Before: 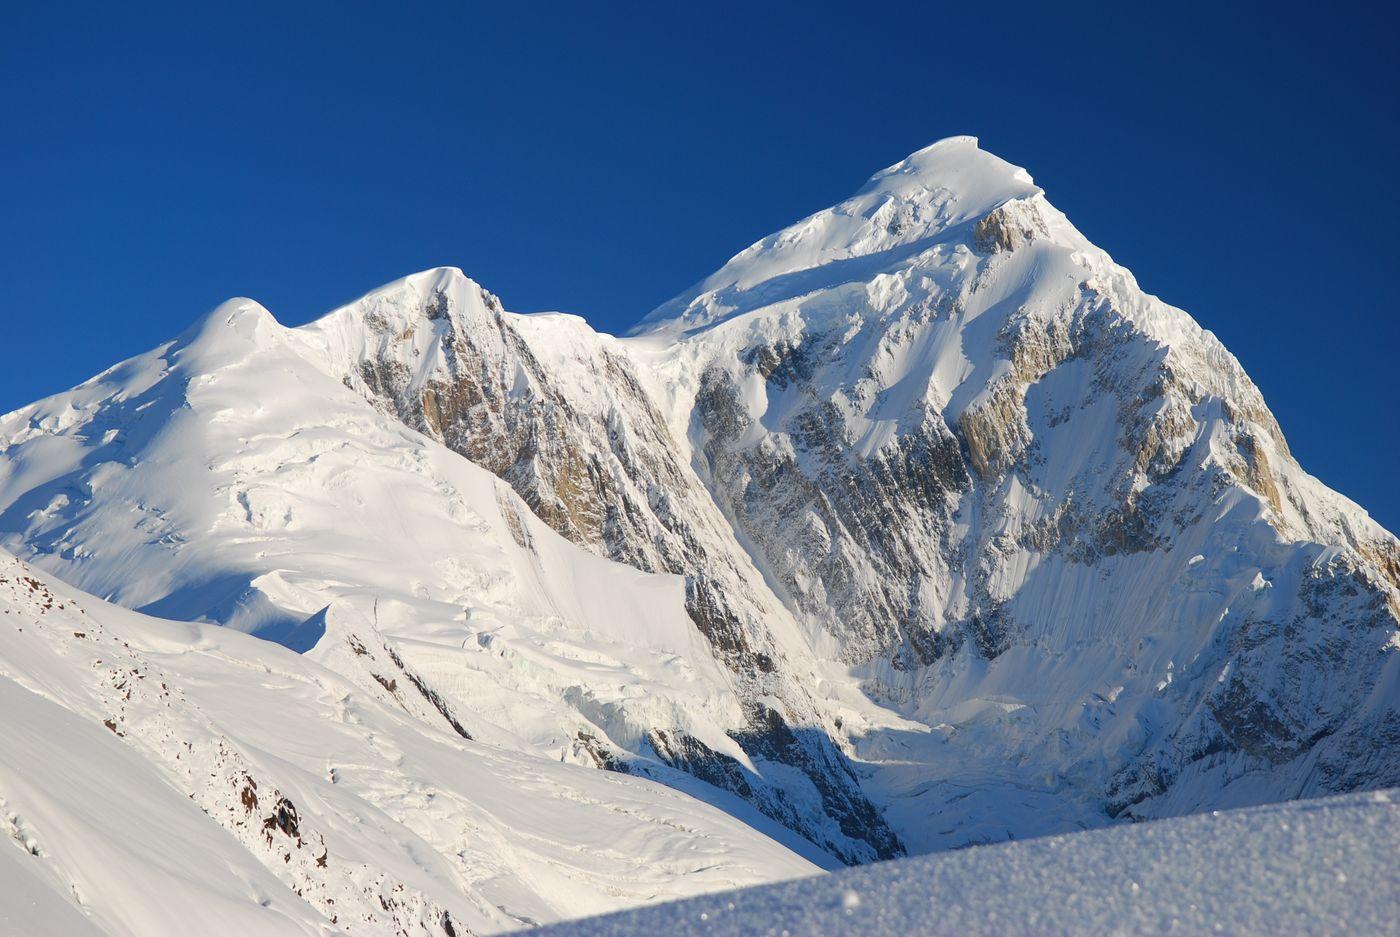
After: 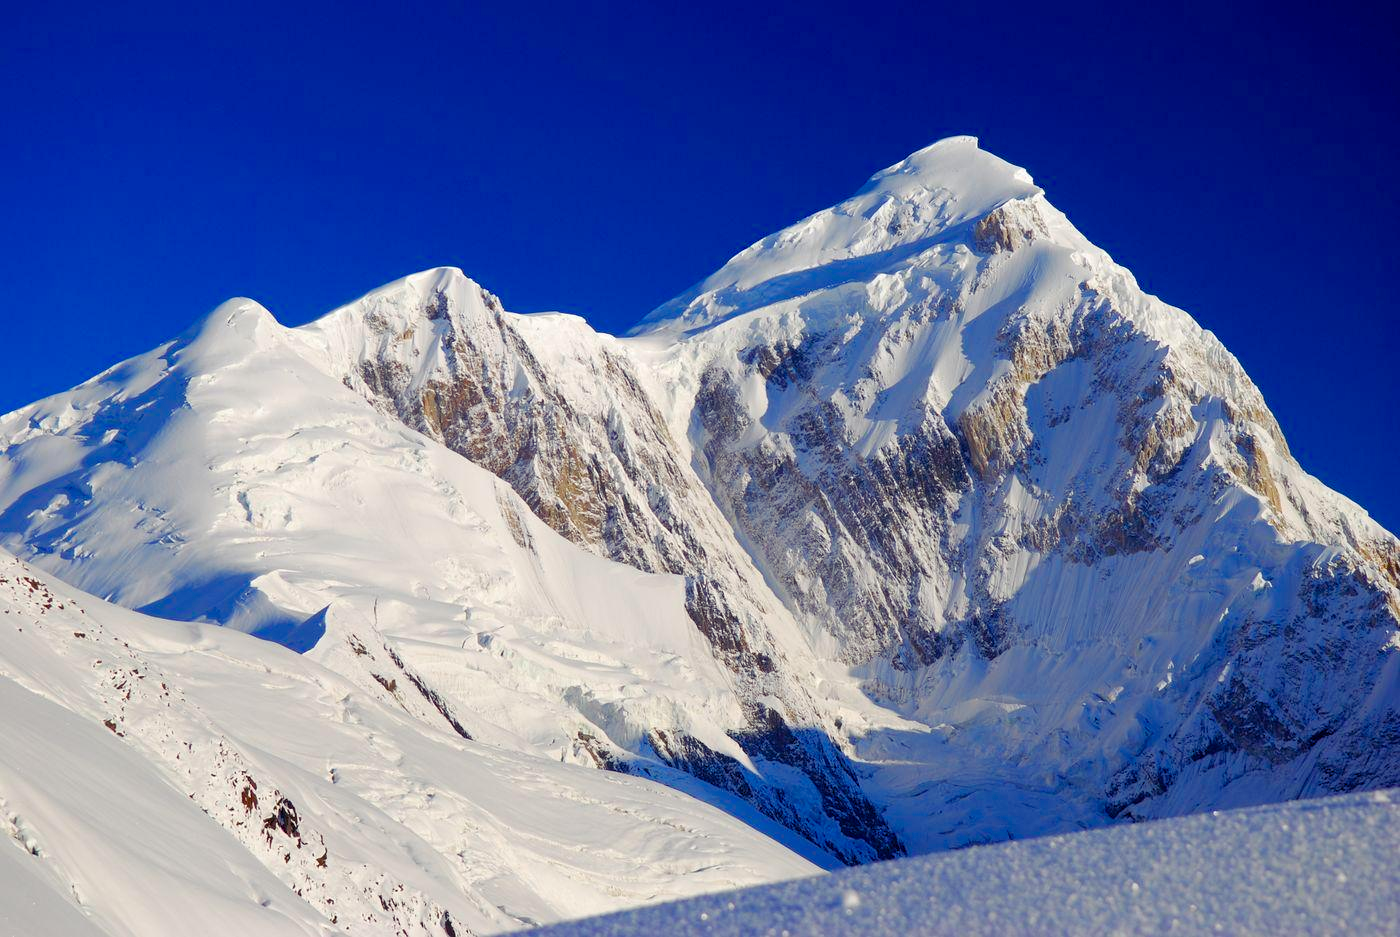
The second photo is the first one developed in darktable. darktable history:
color balance rgb: shadows lift › luminance -21.679%, shadows lift › chroma 9.069%, shadows lift › hue 282.78°, global offset › luminance -0.499%, perceptual saturation grading › global saturation 24.351%, perceptual saturation grading › highlights -24.362%, perceptual saturation grading › mid-tones 24.441%, perceptual saturation grading › shadows 39.975%
